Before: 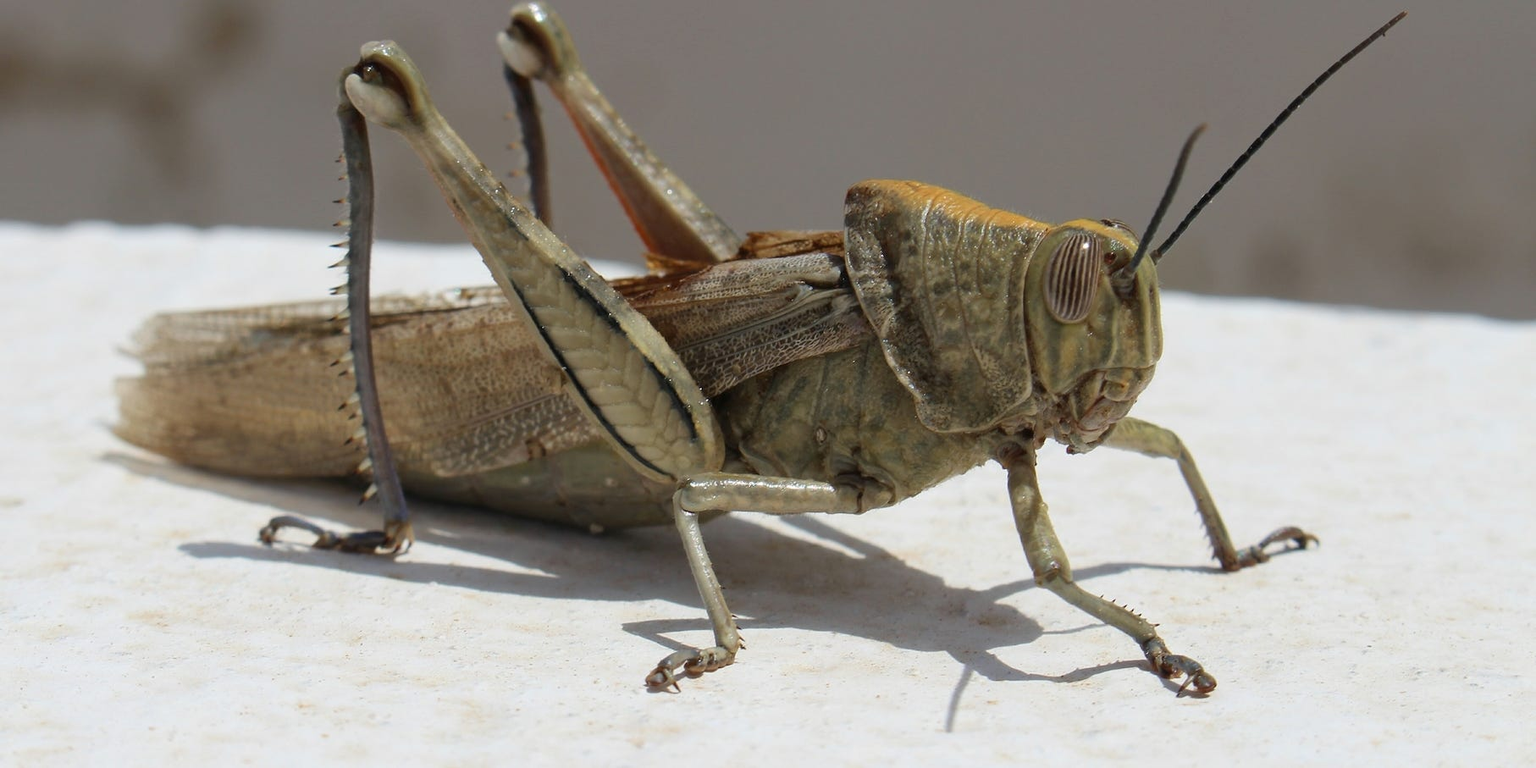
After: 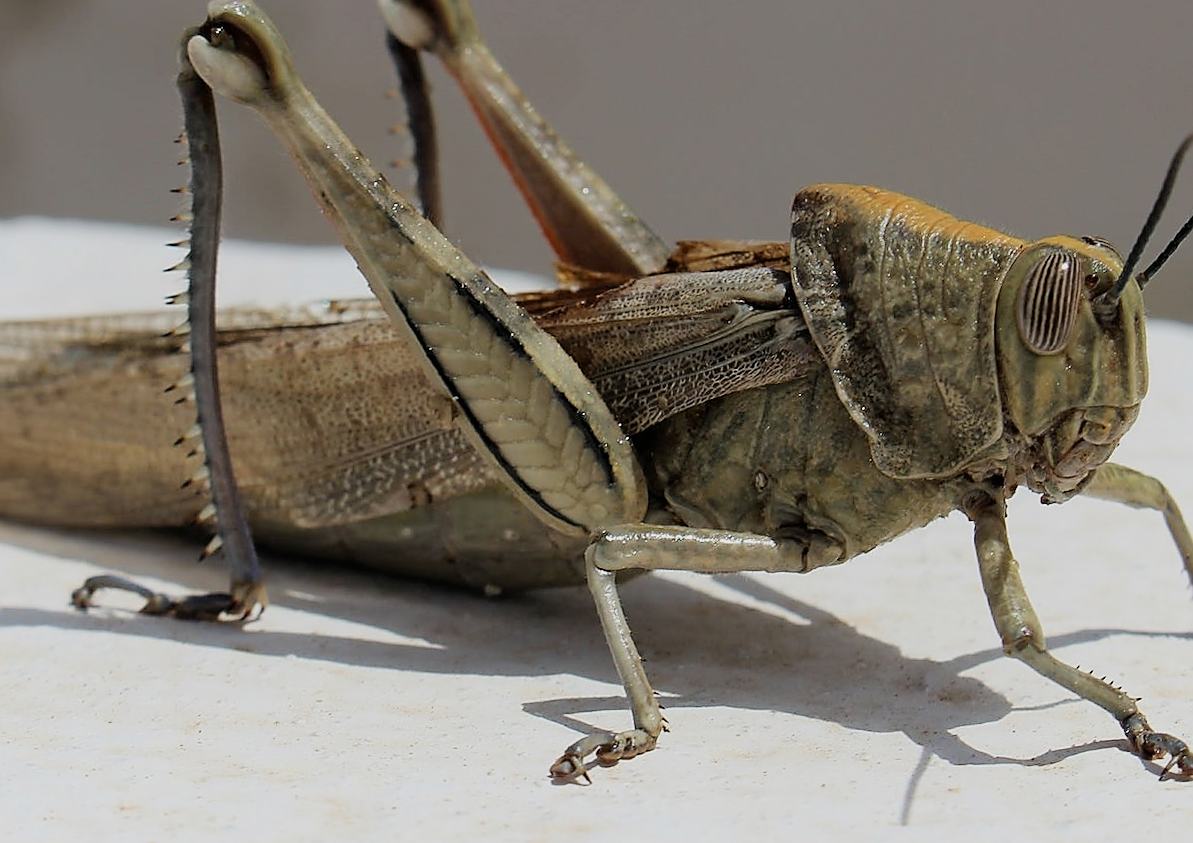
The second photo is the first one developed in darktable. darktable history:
filmic rgb: black relative exposure -7.65 EV, white relative exposure 4.56 EV, hardness 3.61, contrast 1.05
shadows and highlights: shadows 0, highlights 40
rotate and perspective: rotation 0.679°, lens shift (horizontal) 0.136, crop left 0.009, crop right 0.991, crop top 0.078, crop bottom 0.95
sharpen: radius 1.4, amount 1.25, threshold 0.7
crop and rotate: left 14.436%, right 18.898%
